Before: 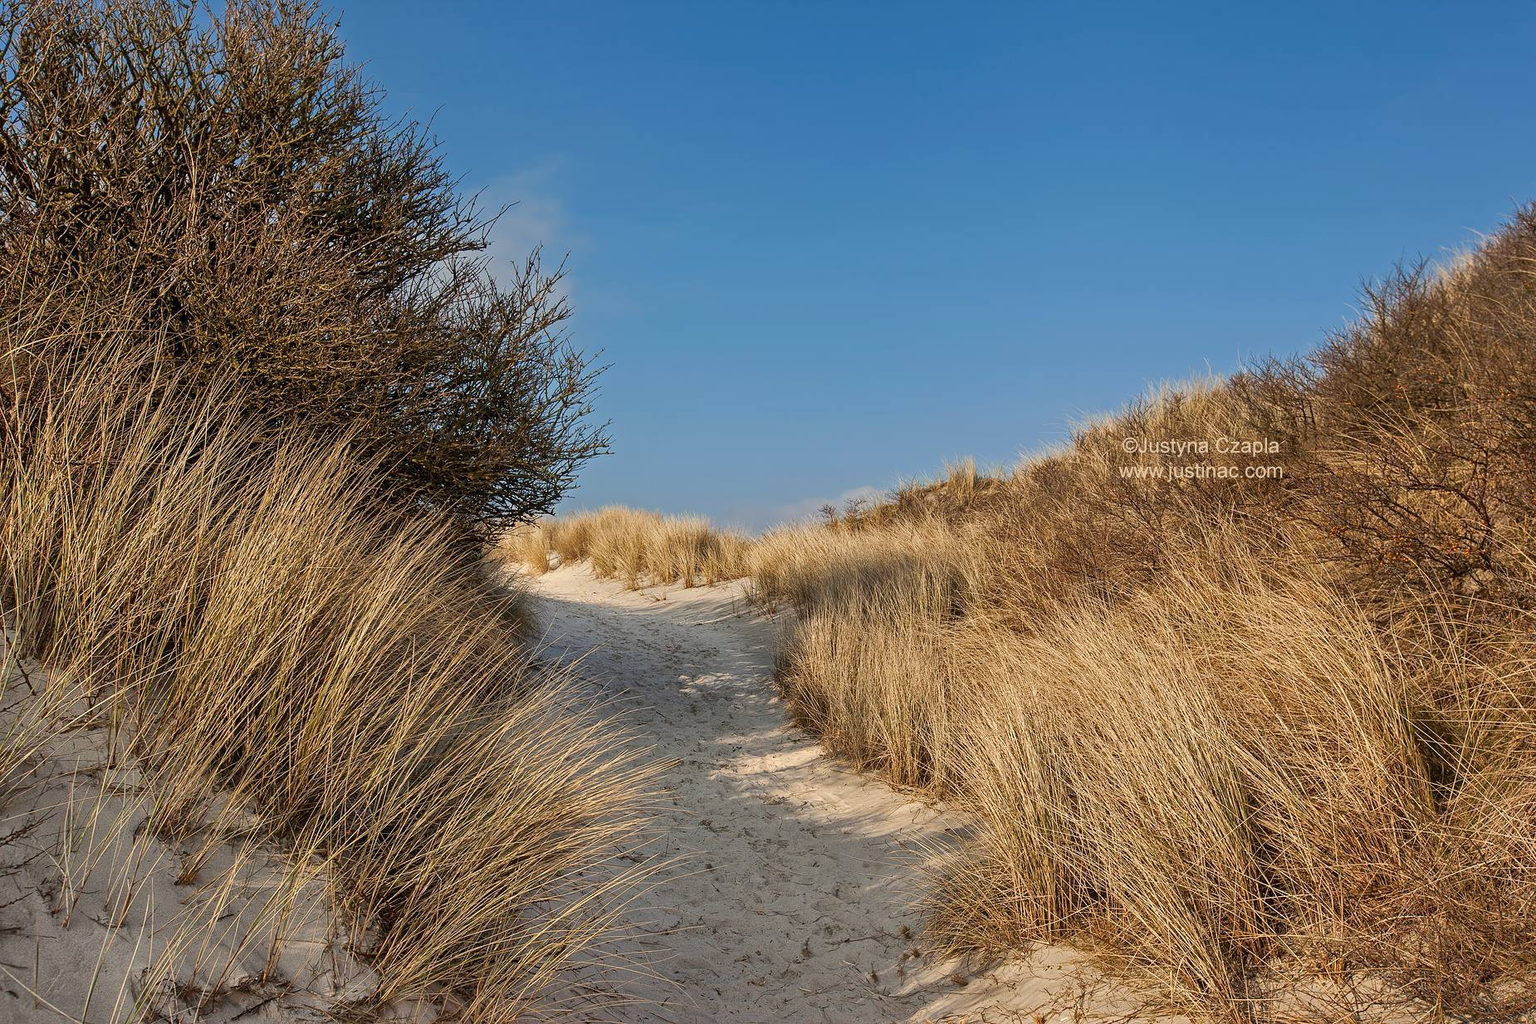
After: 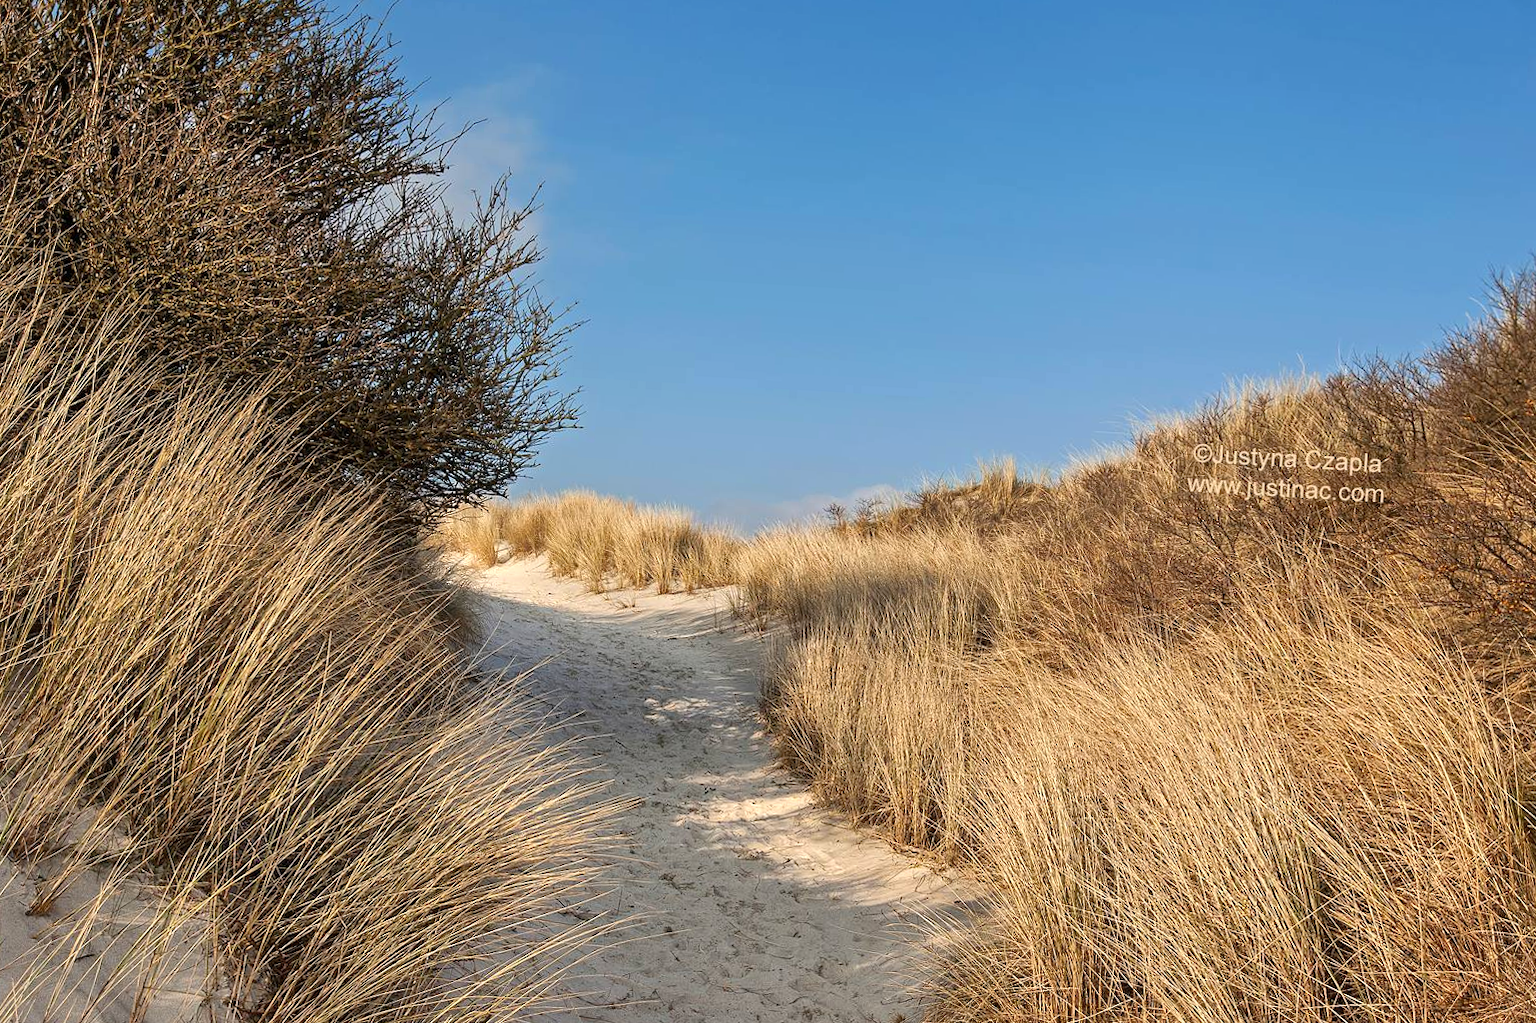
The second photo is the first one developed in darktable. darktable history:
exposure: exposure 0.375 EV, compensate highlight preservation false
crop and rotate: angle -3.27°, left 5.211%, top 5.211%, right 4.607%, bottom 4.607%
